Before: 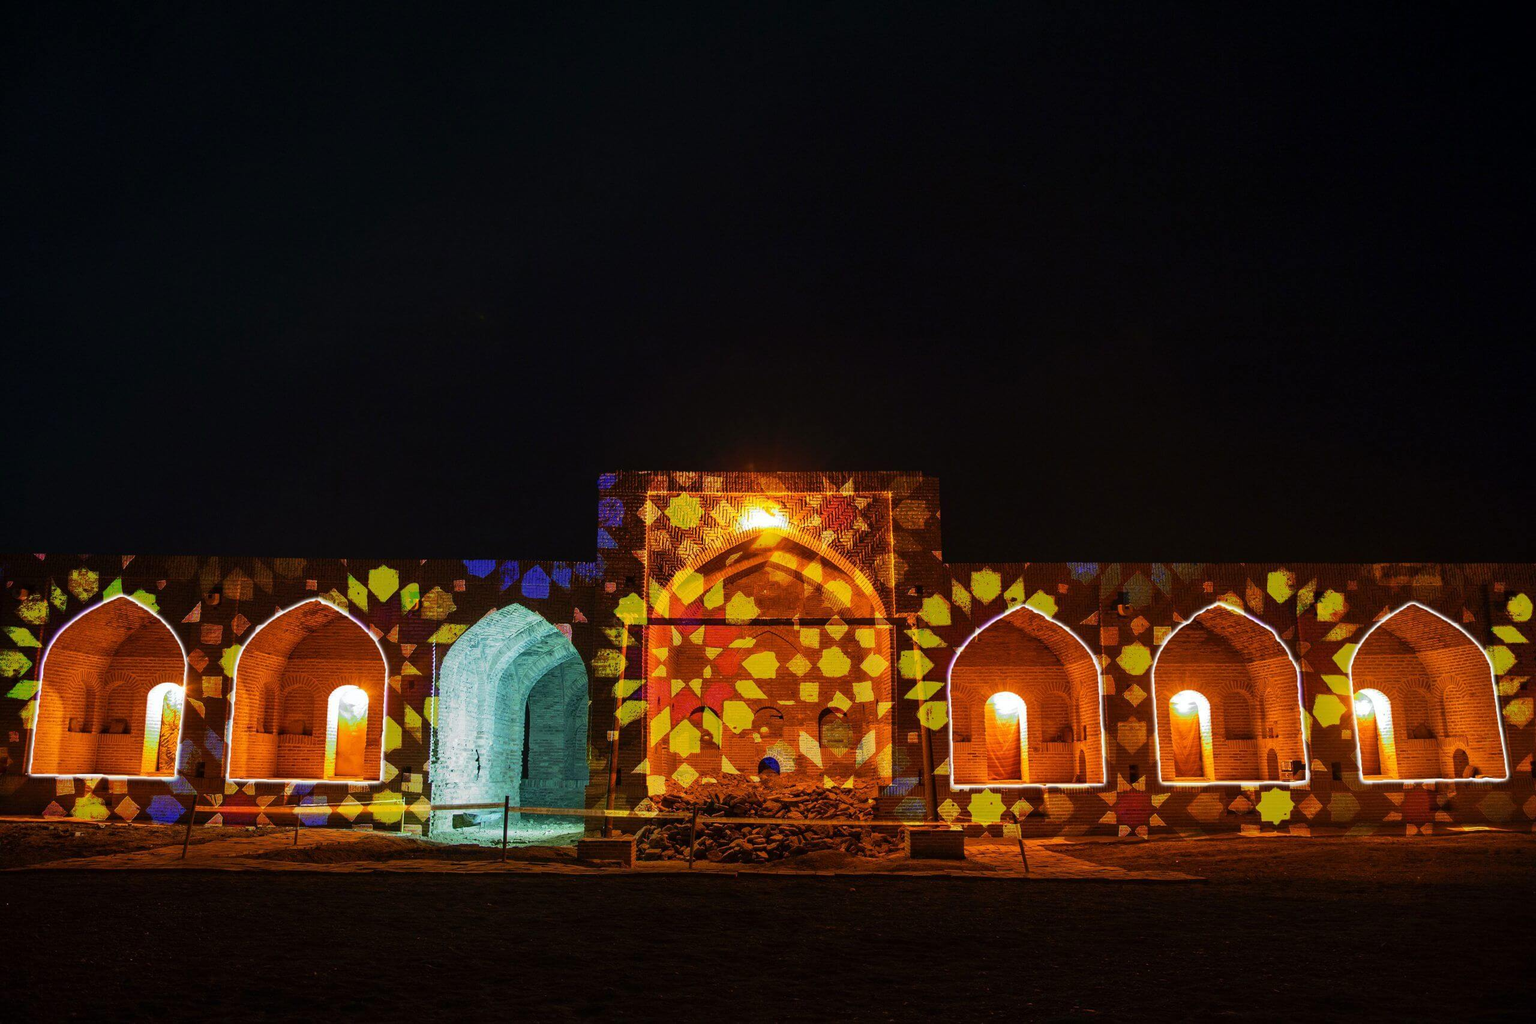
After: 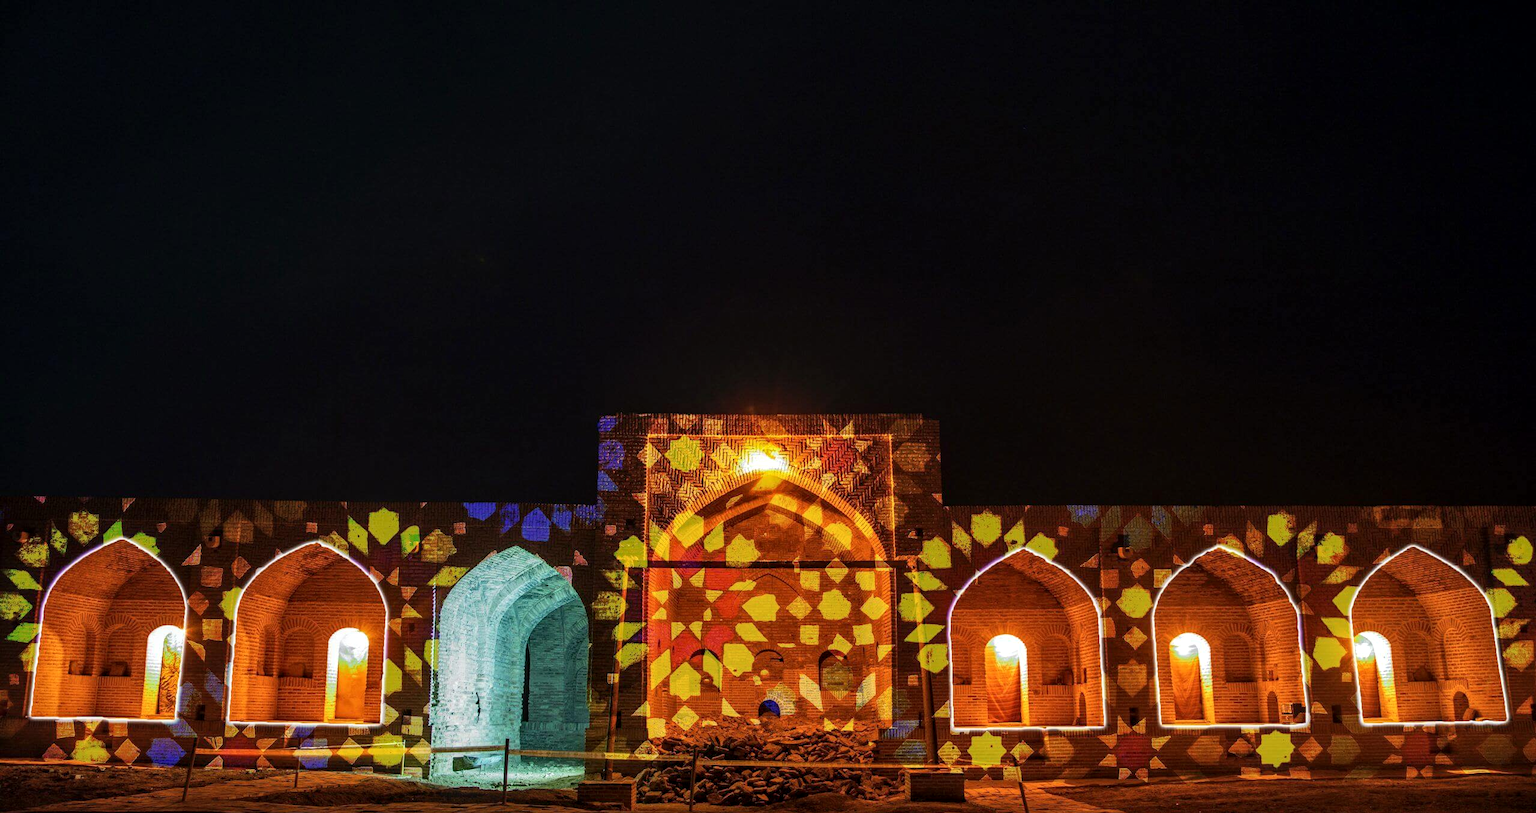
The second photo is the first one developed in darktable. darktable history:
crop and rotate: top 5.667%, bottom 14.937%
local contrast: on, module defaults
